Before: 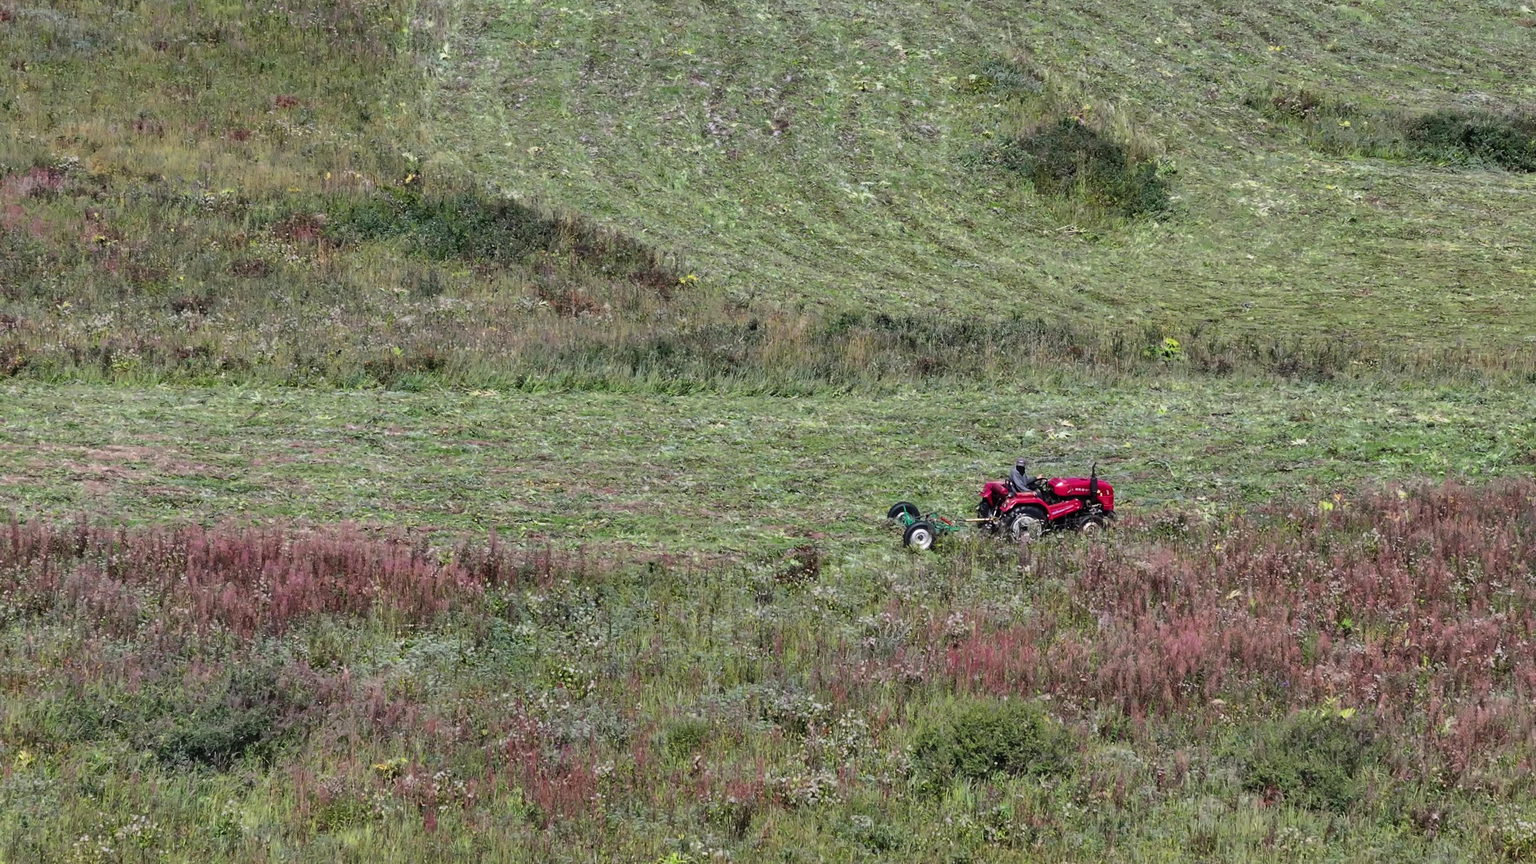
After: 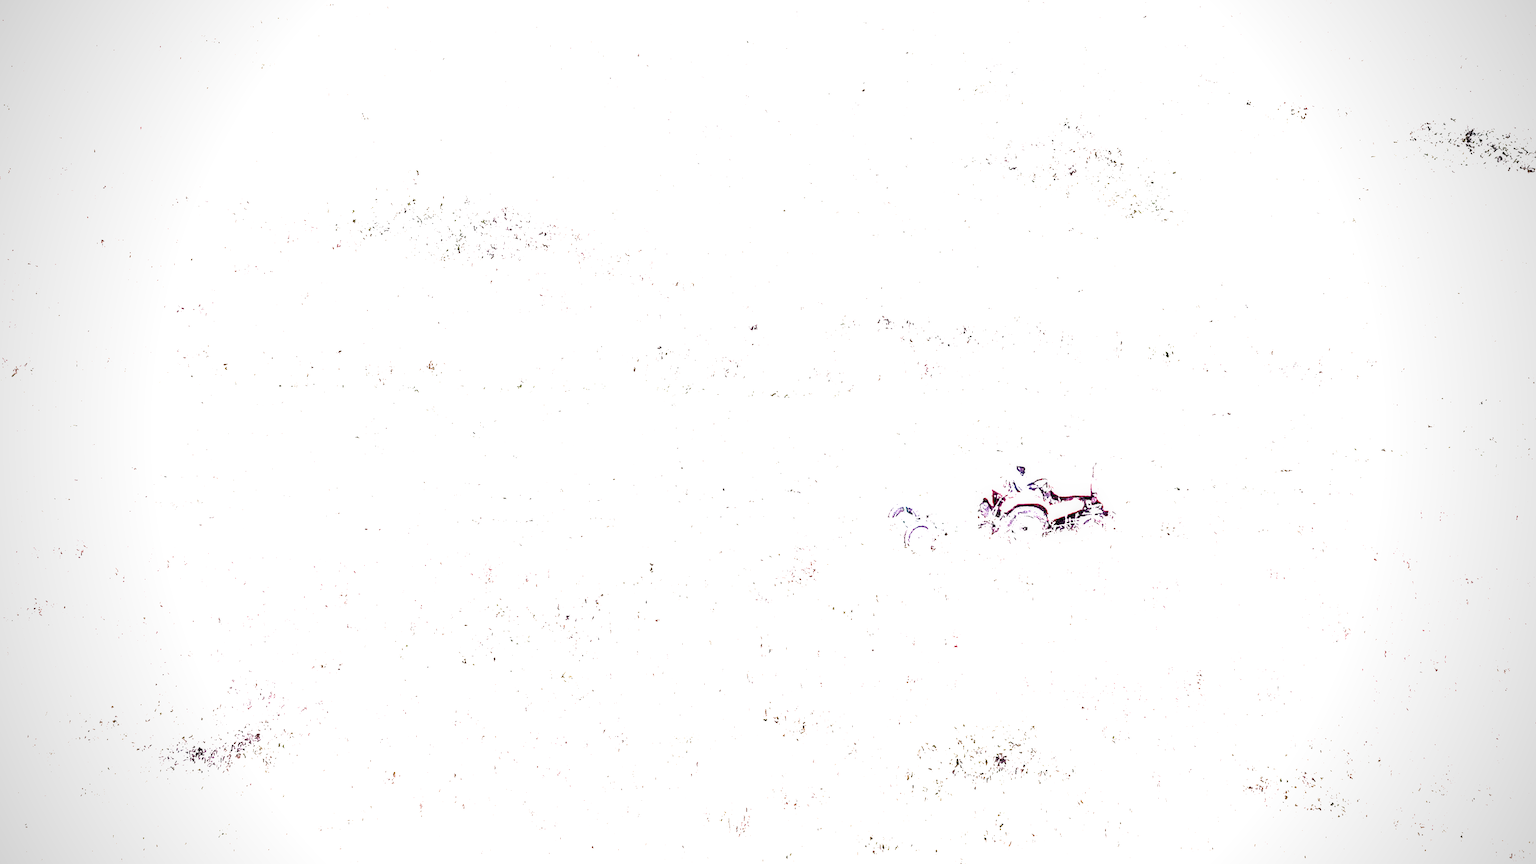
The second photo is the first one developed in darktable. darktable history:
white balance: red 2.229, blue 1.46
highlight reconstruction: on, module defaults
color calibration "scene-referred default": x 0.37, y 0.382, temperature 4313.32 K
lens correction: scale 1, crop 1, focal 35, aperture 4.5, distance 0.45, camera "Canon EOS RP", lens "Canon RF 35mm F1.8 MACRO IS STM"
exposure: black level correction 0, exposure 2.138 EV, compensate exposure bias true, compensate highlight preservation false
filmic rgb: black relative exposure -1 EV, white relative exposure 2.05 EV, hardness 1.52, contrast 2.25, enable highlight reconstruction true
haze removal: compatibility mode true, adaptive false
velvia: on, module defaults
local contrast: highlights 25%, shadows 75%, midtone range 0.75
rgb curve: curves: ch0 [(0, 0) (0.415, 0.237) (1, 1)]
sharpen: on, module defaults
vignetting: on, module defaults
